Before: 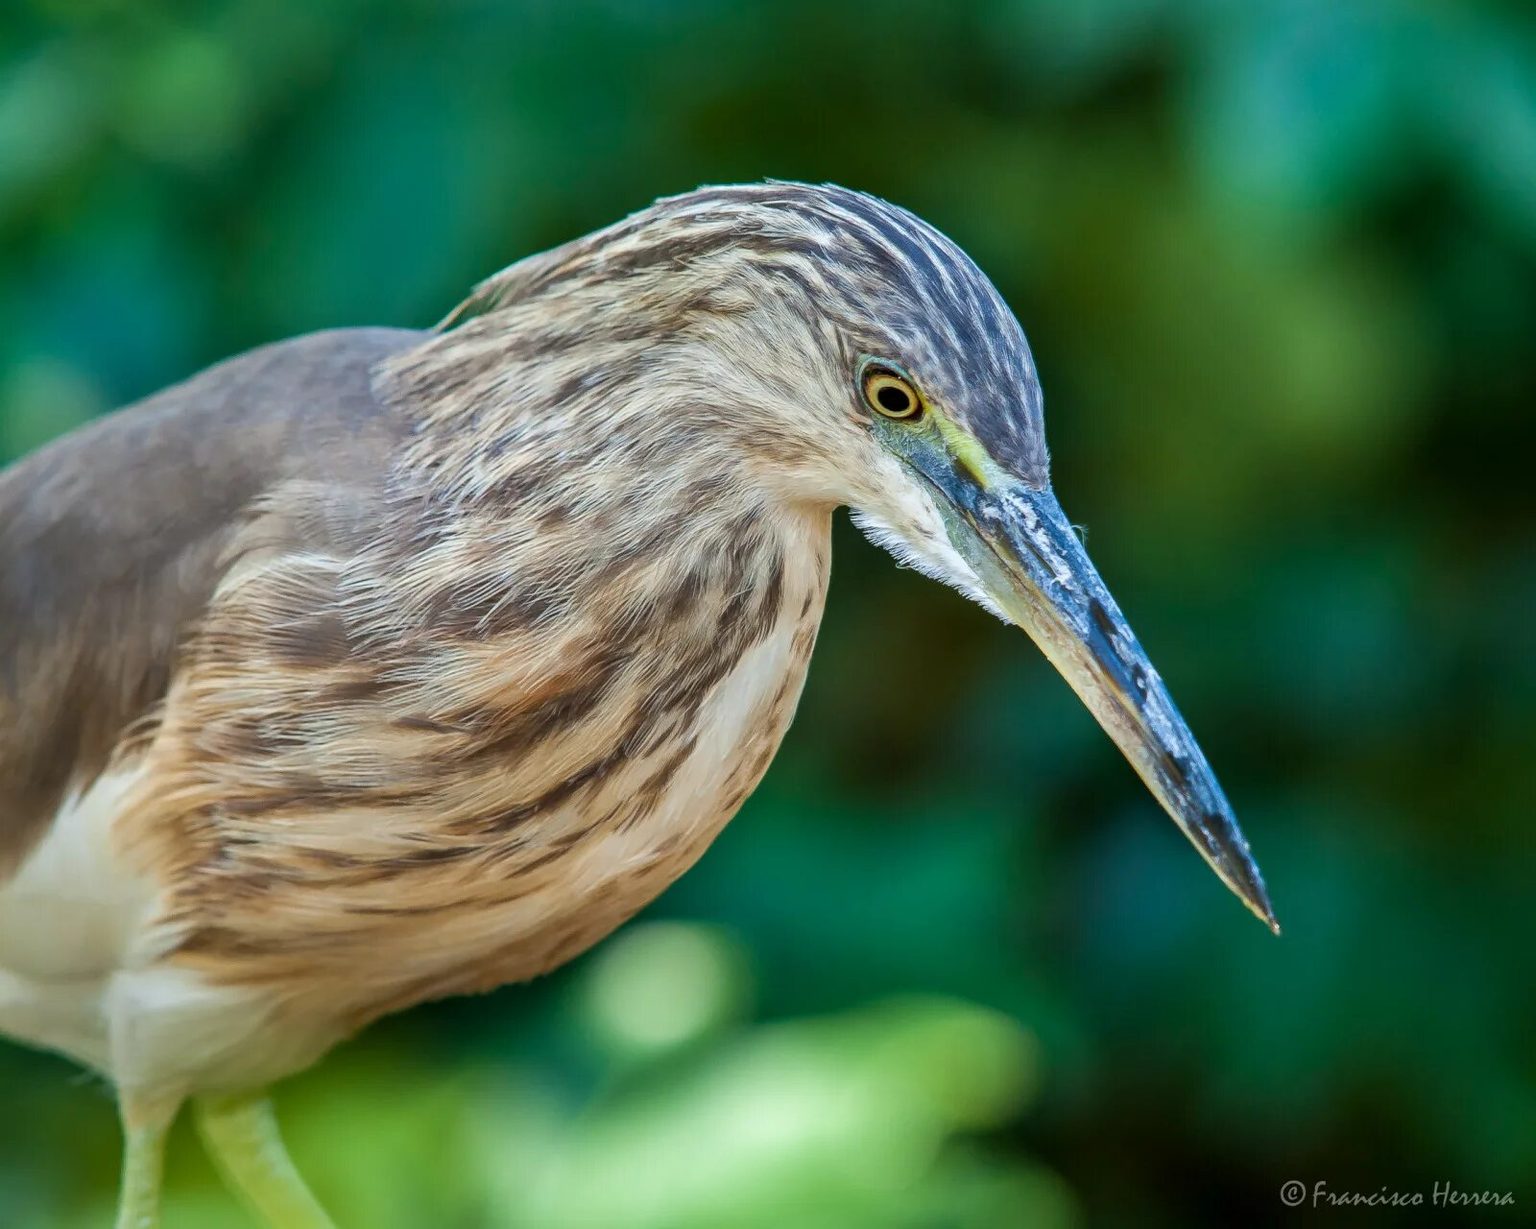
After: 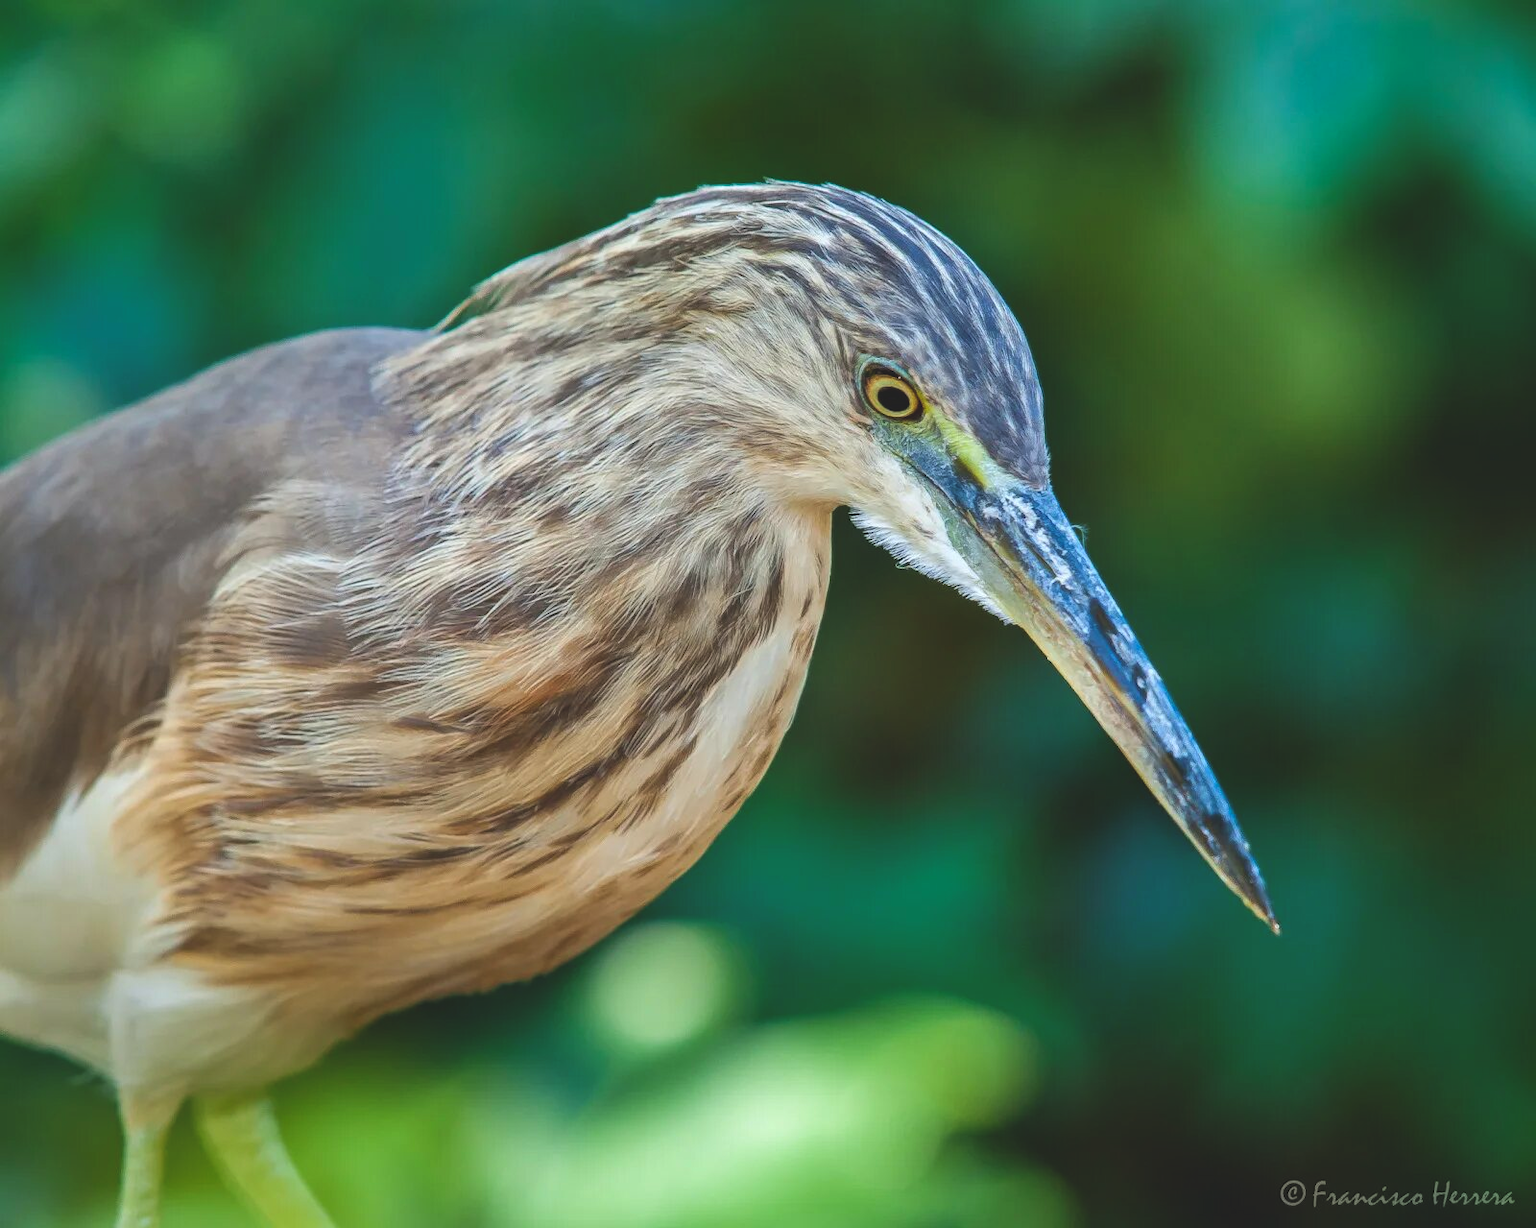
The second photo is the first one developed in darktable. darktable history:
contrast brightness saturation: saturation 0.125
exposure: black level correction -0.015, compensate exposure bias true, compensate highlight preservation false
